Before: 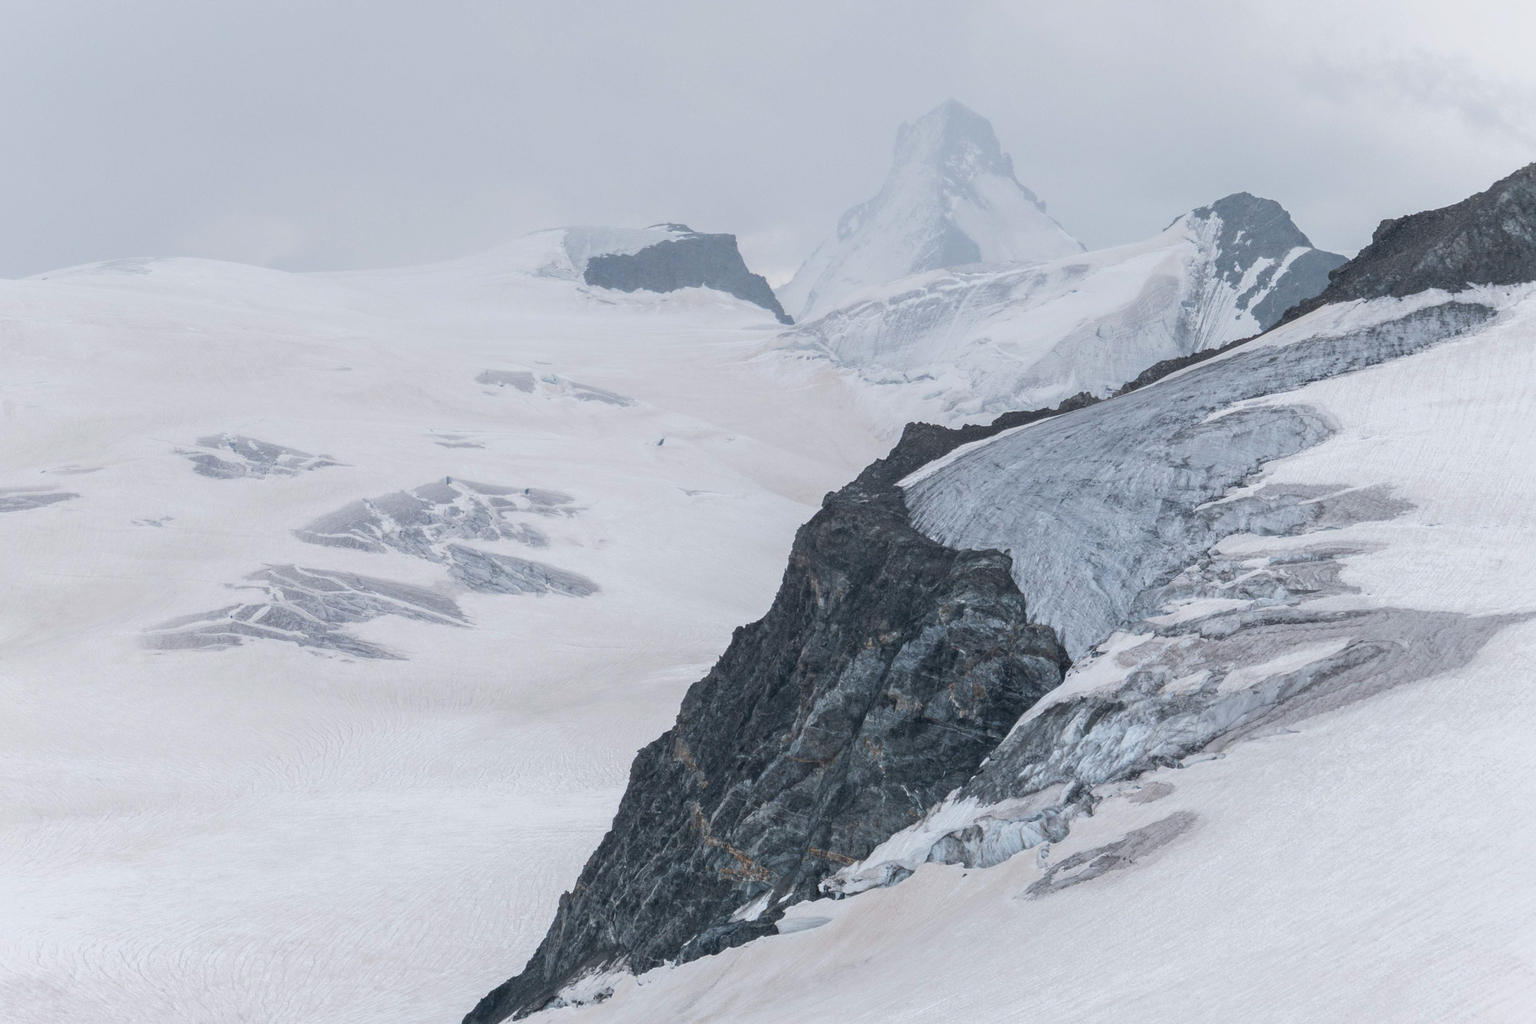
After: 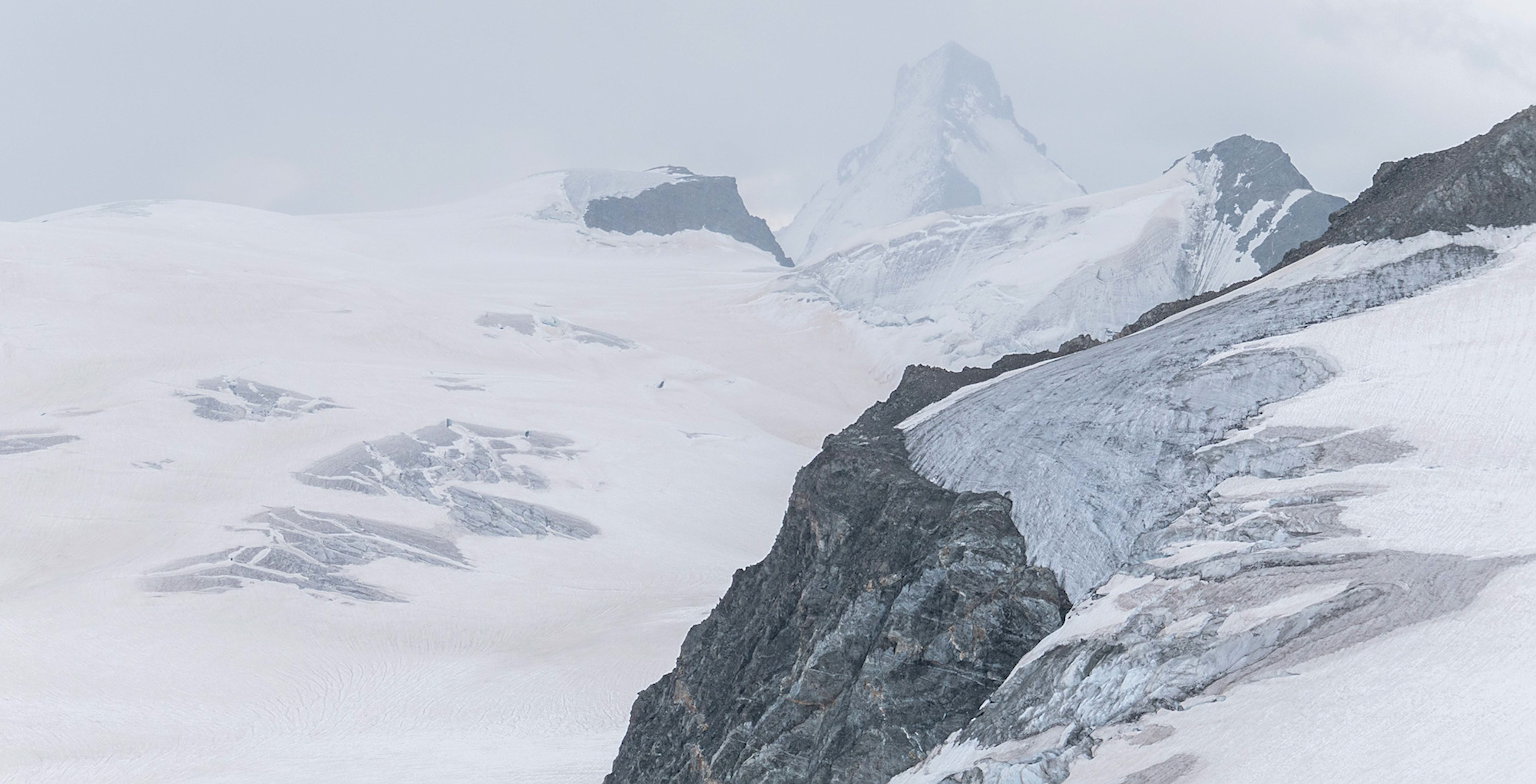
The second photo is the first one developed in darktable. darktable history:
contrast brightness saturation: brightness 0.146
crop: top 5.631%, bottom 17.695%
sharpen: amount 0.495
